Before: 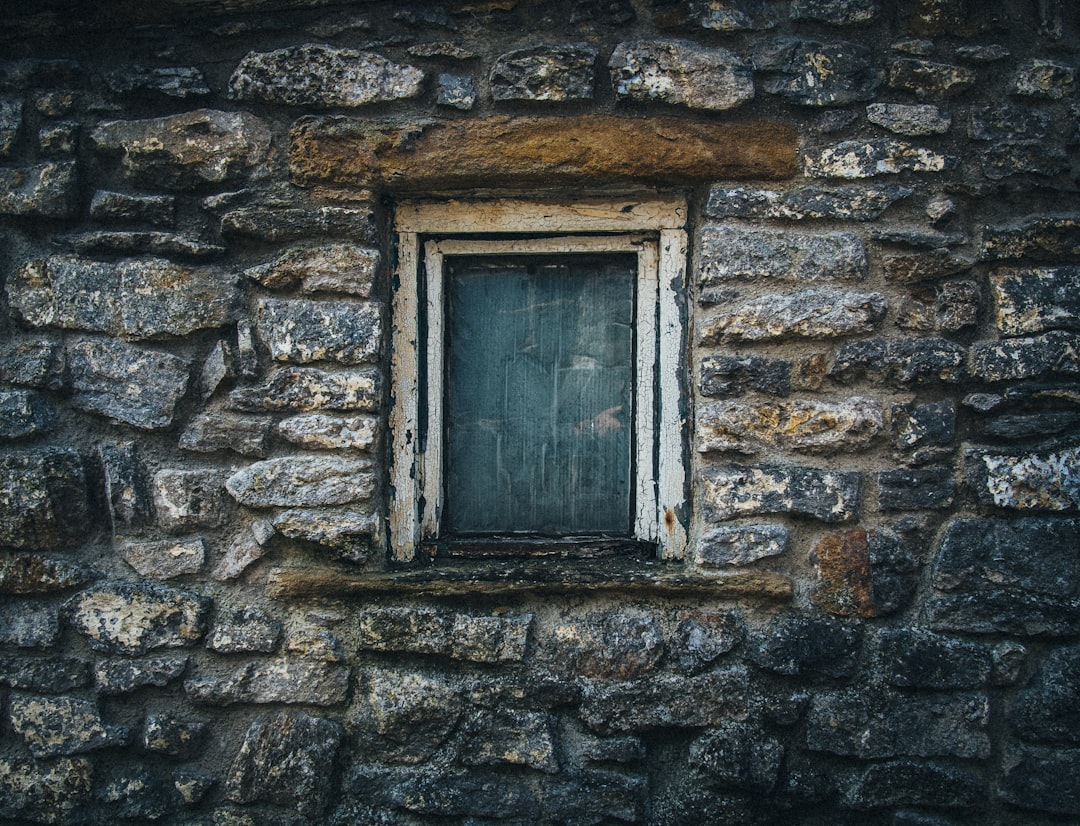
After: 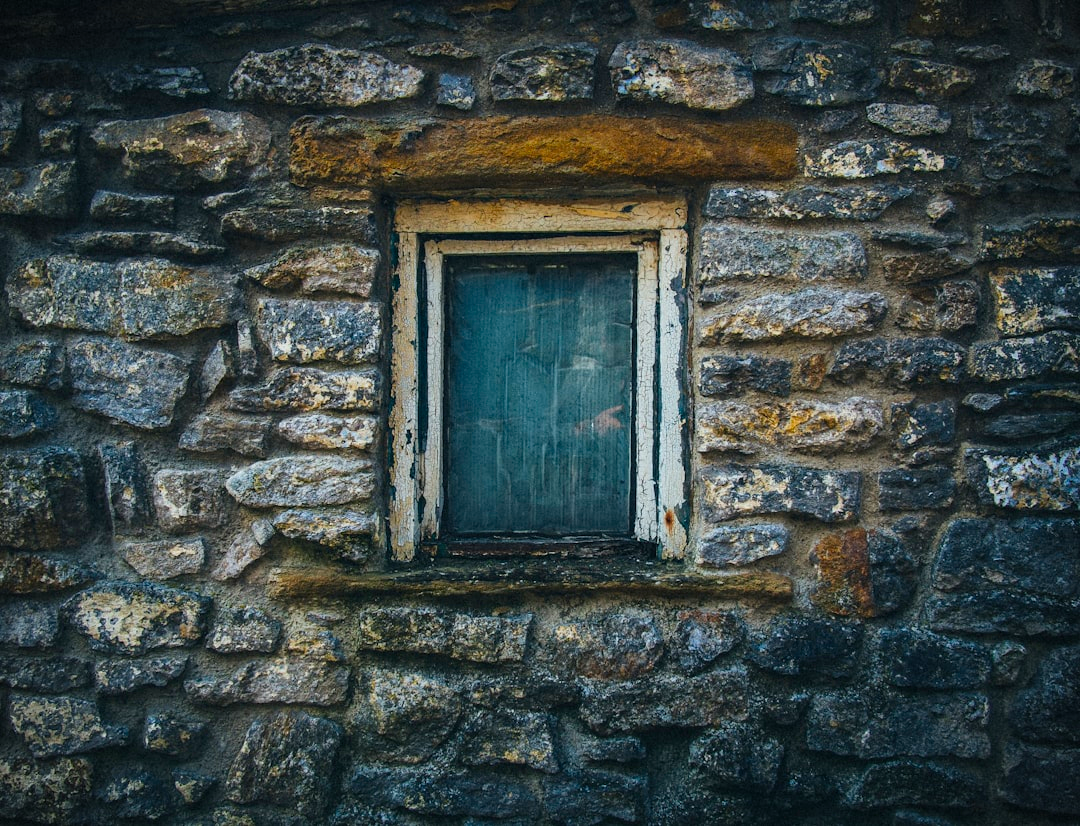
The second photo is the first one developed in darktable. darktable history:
vignetting: fall-off start 91.49%, unbound false
color zones: curves: ch1 [(0, -0.394) (0.143, -0.394) (0.286, -0.394) (0.429, -0.392) (0.571, -0.391) (0.714, -0.391) (0.857, -0.391) (1, -0.394)], mix -136.15%
